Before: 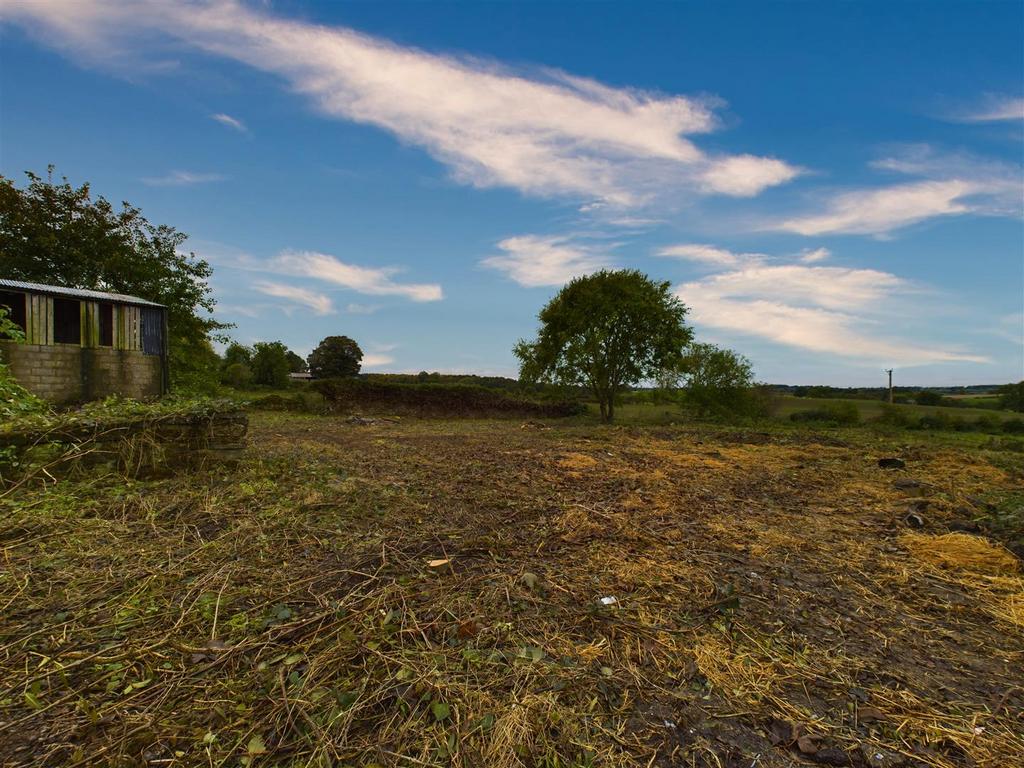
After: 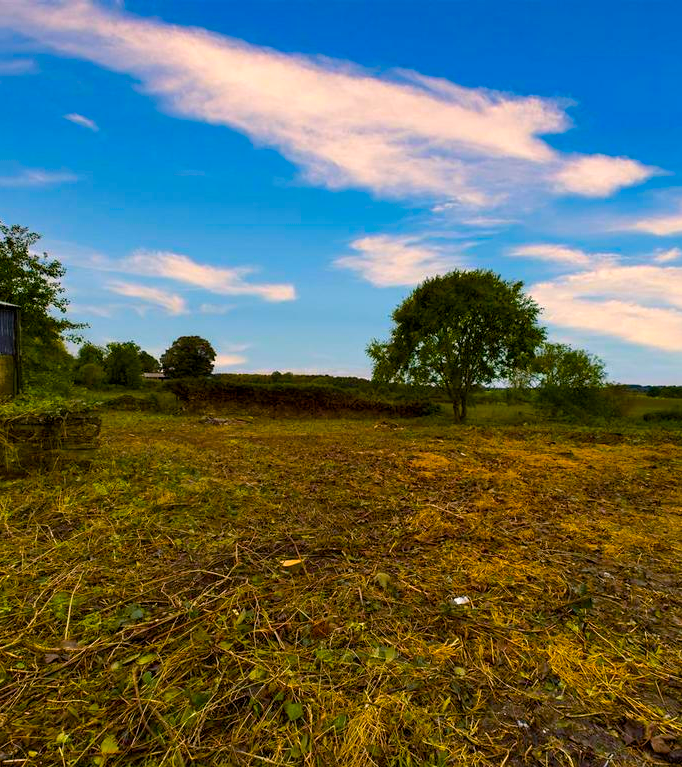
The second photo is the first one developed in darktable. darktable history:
color balance rgb: highlights gain › chroma 0.889%, highlights gain › hue 28.87°, perceptual saturation grading › global saturation 19.605%, perceptual brilliance grading › global brilliance 2.094%, perceptual brilliance grading › highlights -3.563%, global vibrance 50.34%
exposure: black level correction 0.005, exposure 0.276 EV, compensate highlight preservation false
crop and rotate: left 14.38%, right 18.934%
